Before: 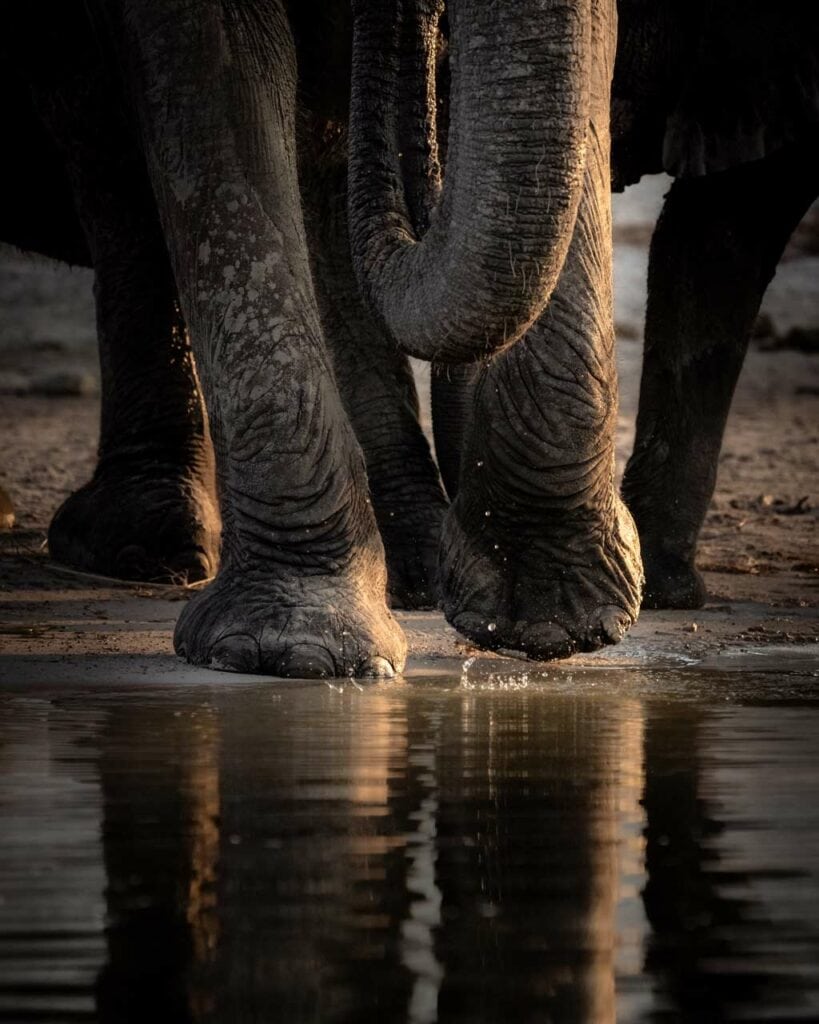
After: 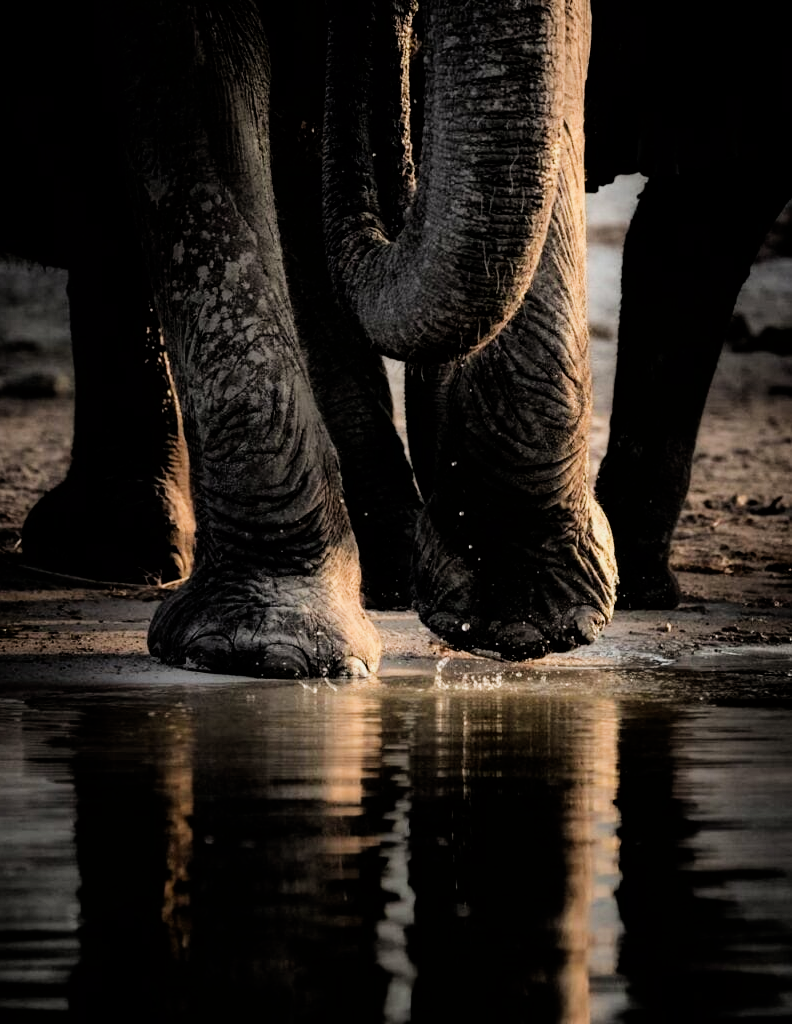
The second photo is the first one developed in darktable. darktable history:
crop and rotate: left 3.238%
exposure: exposure 0.515 EV, compensate highlight preservation false
filmic rgb: black relative exposure -5 EV, hardness 2.88, contrast 1.3, highlights saturation mix -30%
